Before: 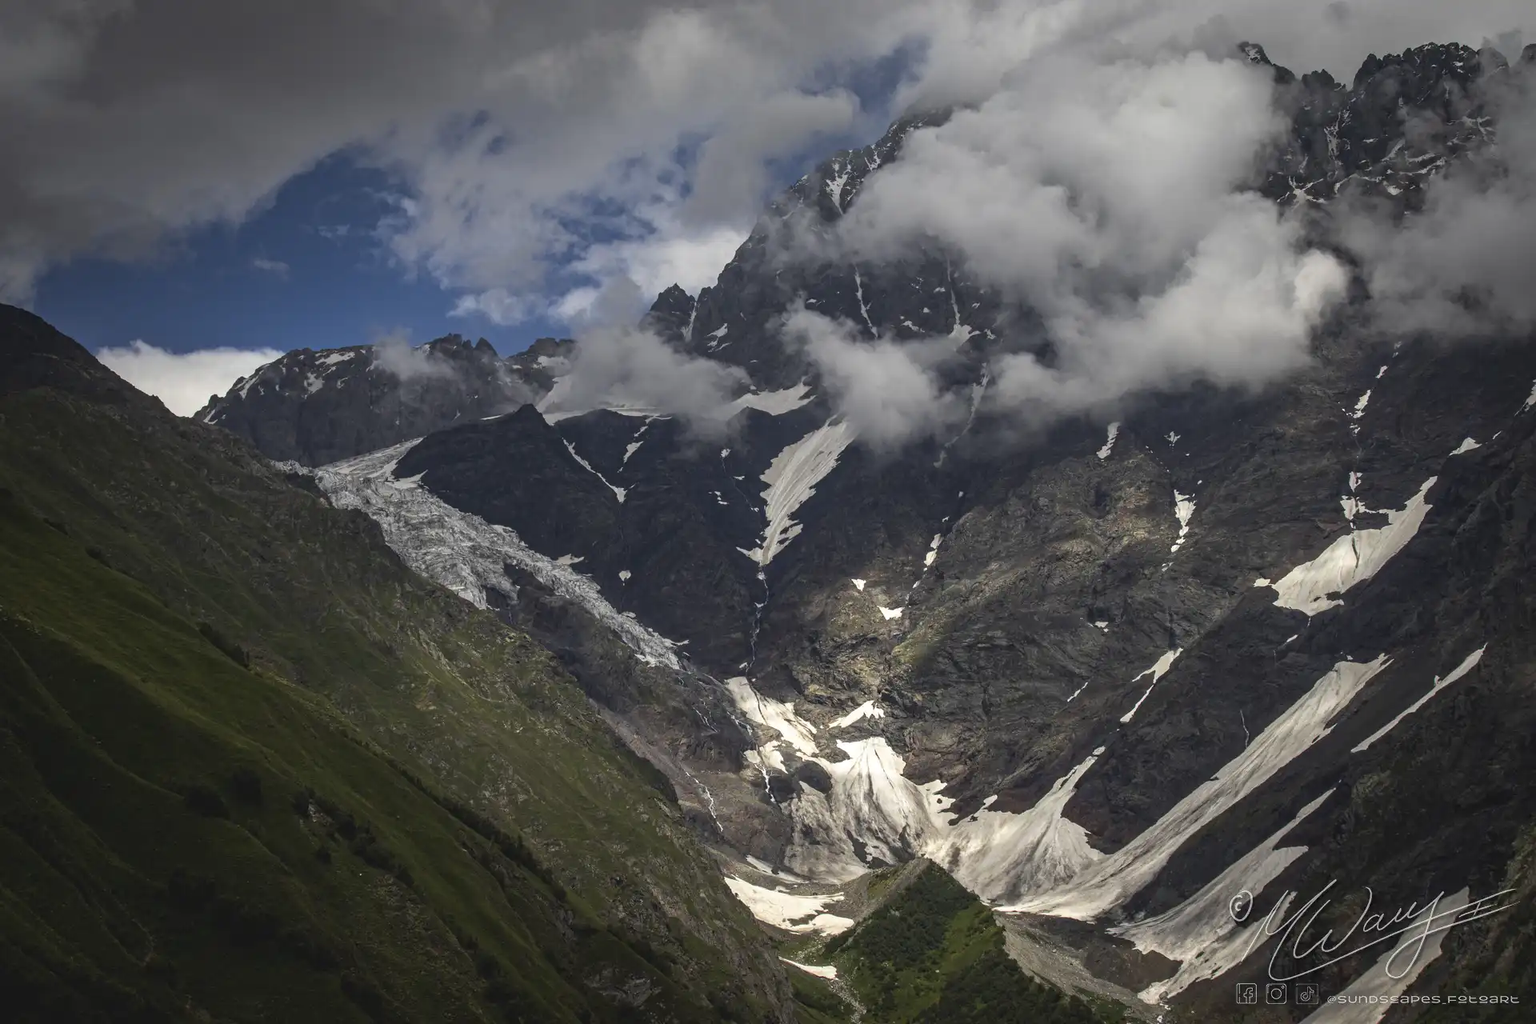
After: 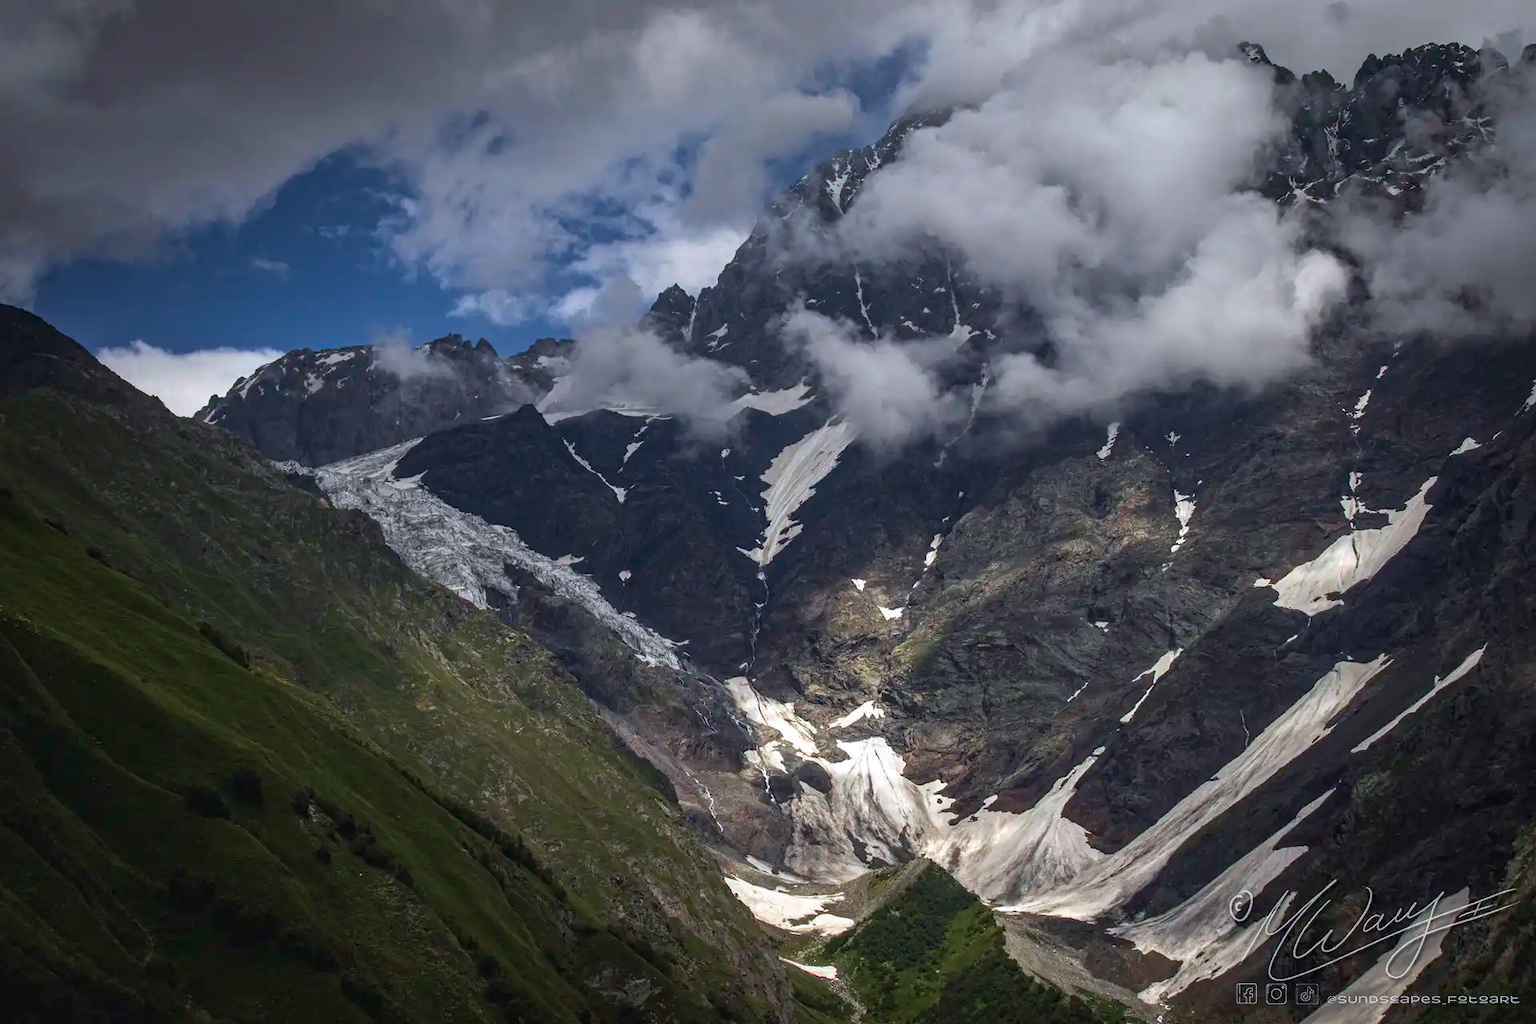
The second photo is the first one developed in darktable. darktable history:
velvia: on, module defaults
local contrast: highlights 100%, shadows 100%, detail 120%, midtone range 0.2
white balance: red 0.984, blue 1.059
